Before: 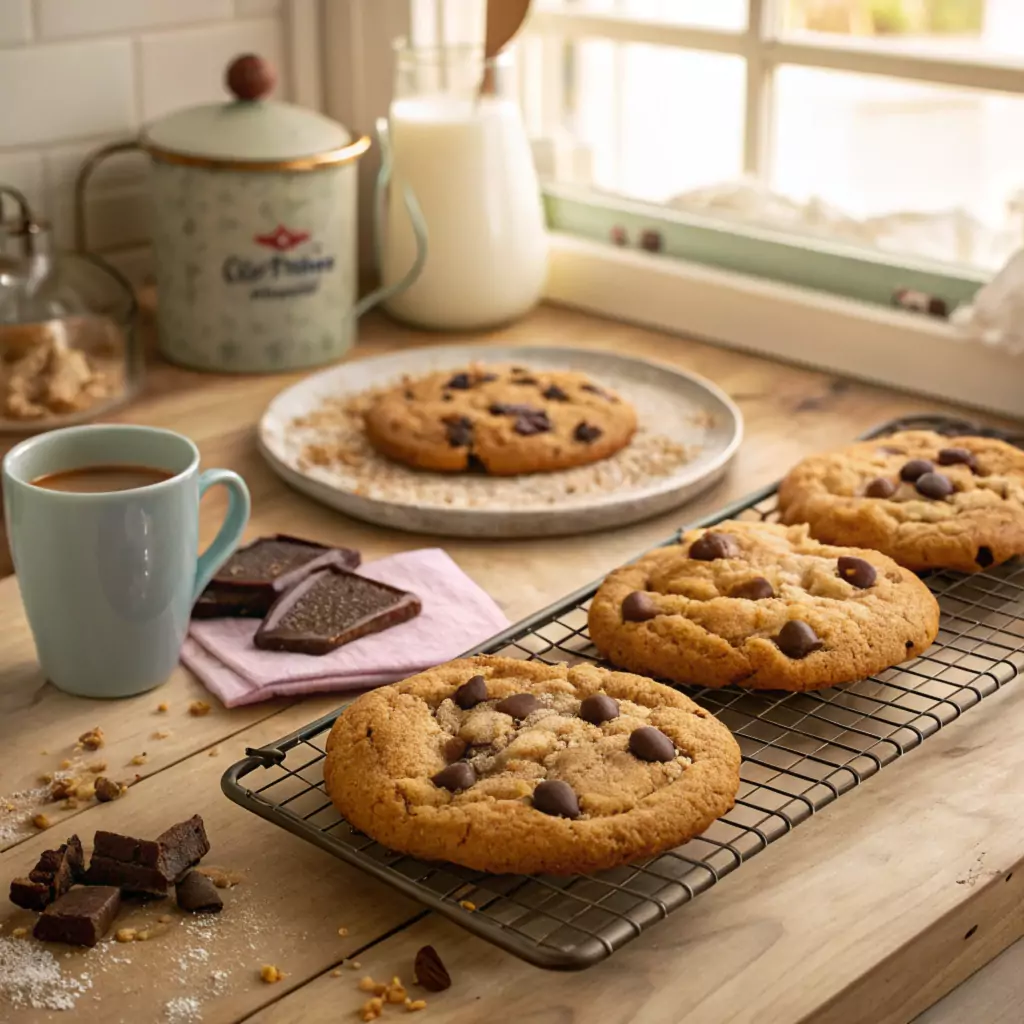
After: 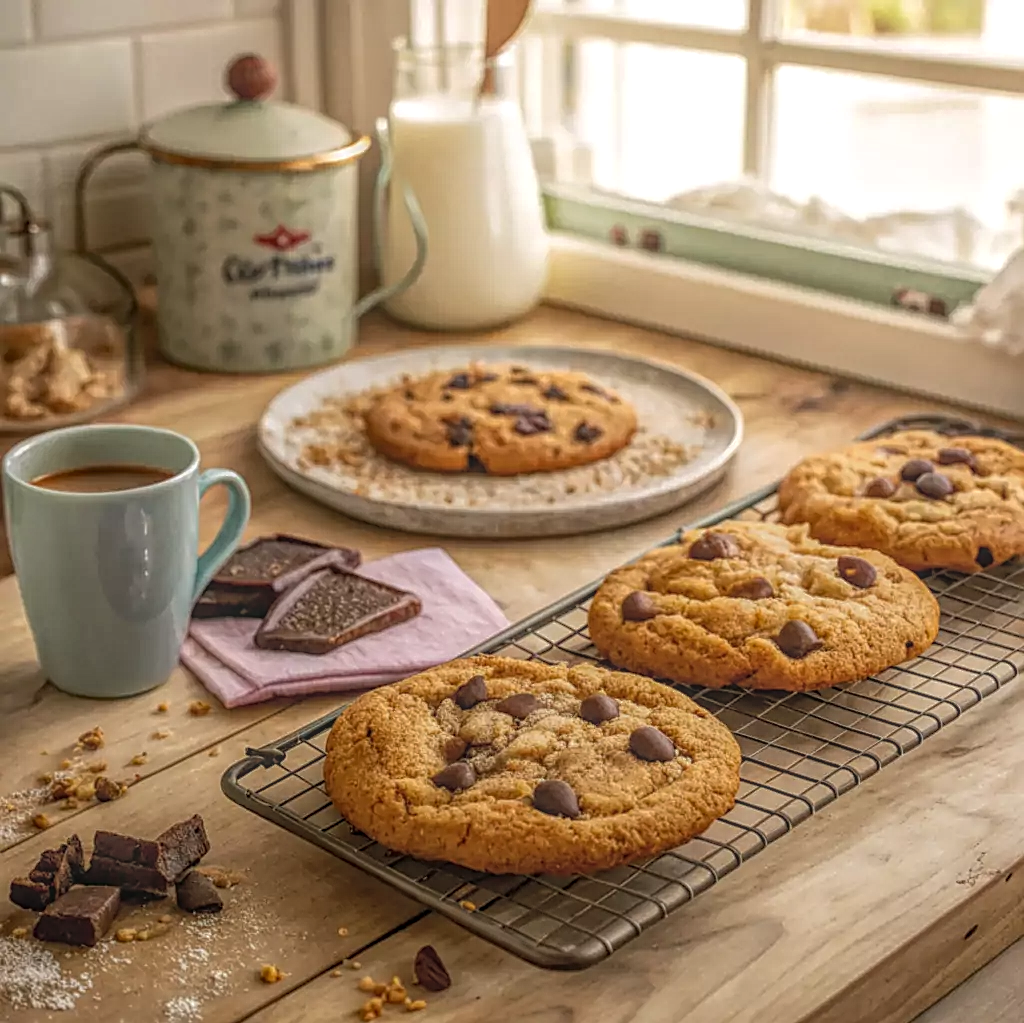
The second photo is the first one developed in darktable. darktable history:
crop: bottom 0.051%
sharpen: on, module defaults
local contrast: highlights 20%, shadows 24%, detail 199%, midtone range 0.2
